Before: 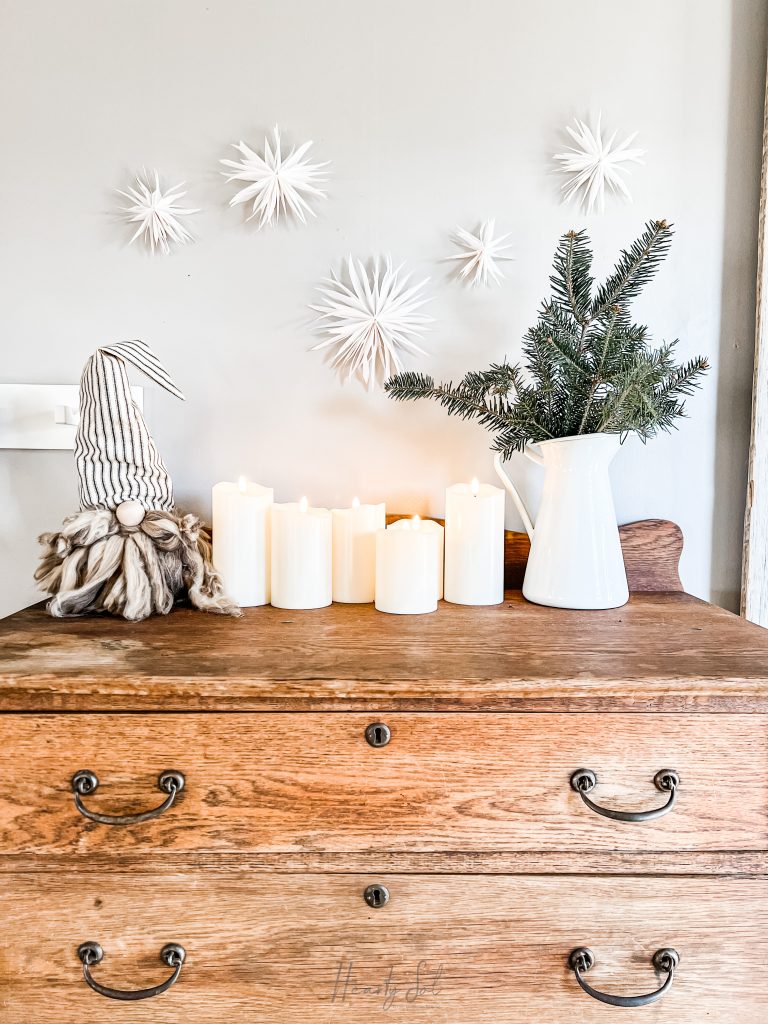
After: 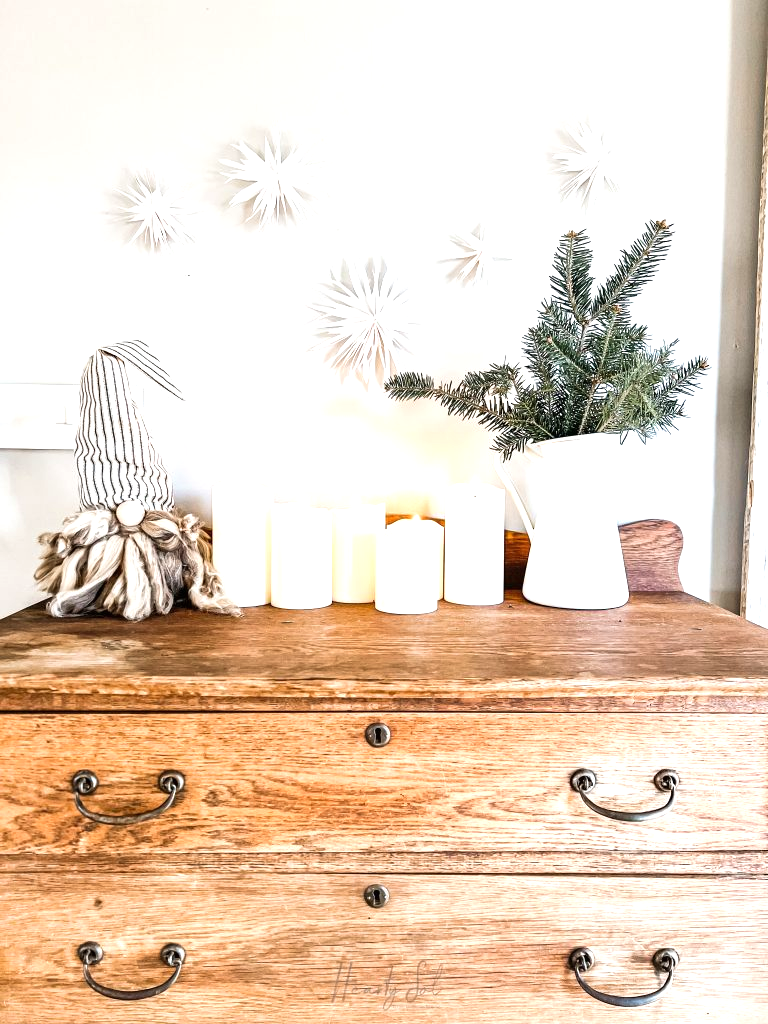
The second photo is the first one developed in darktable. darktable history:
velvia: strength 15%
exposure: black level correction 0, exposure 0.5 EV, compensate highlight preservation false
